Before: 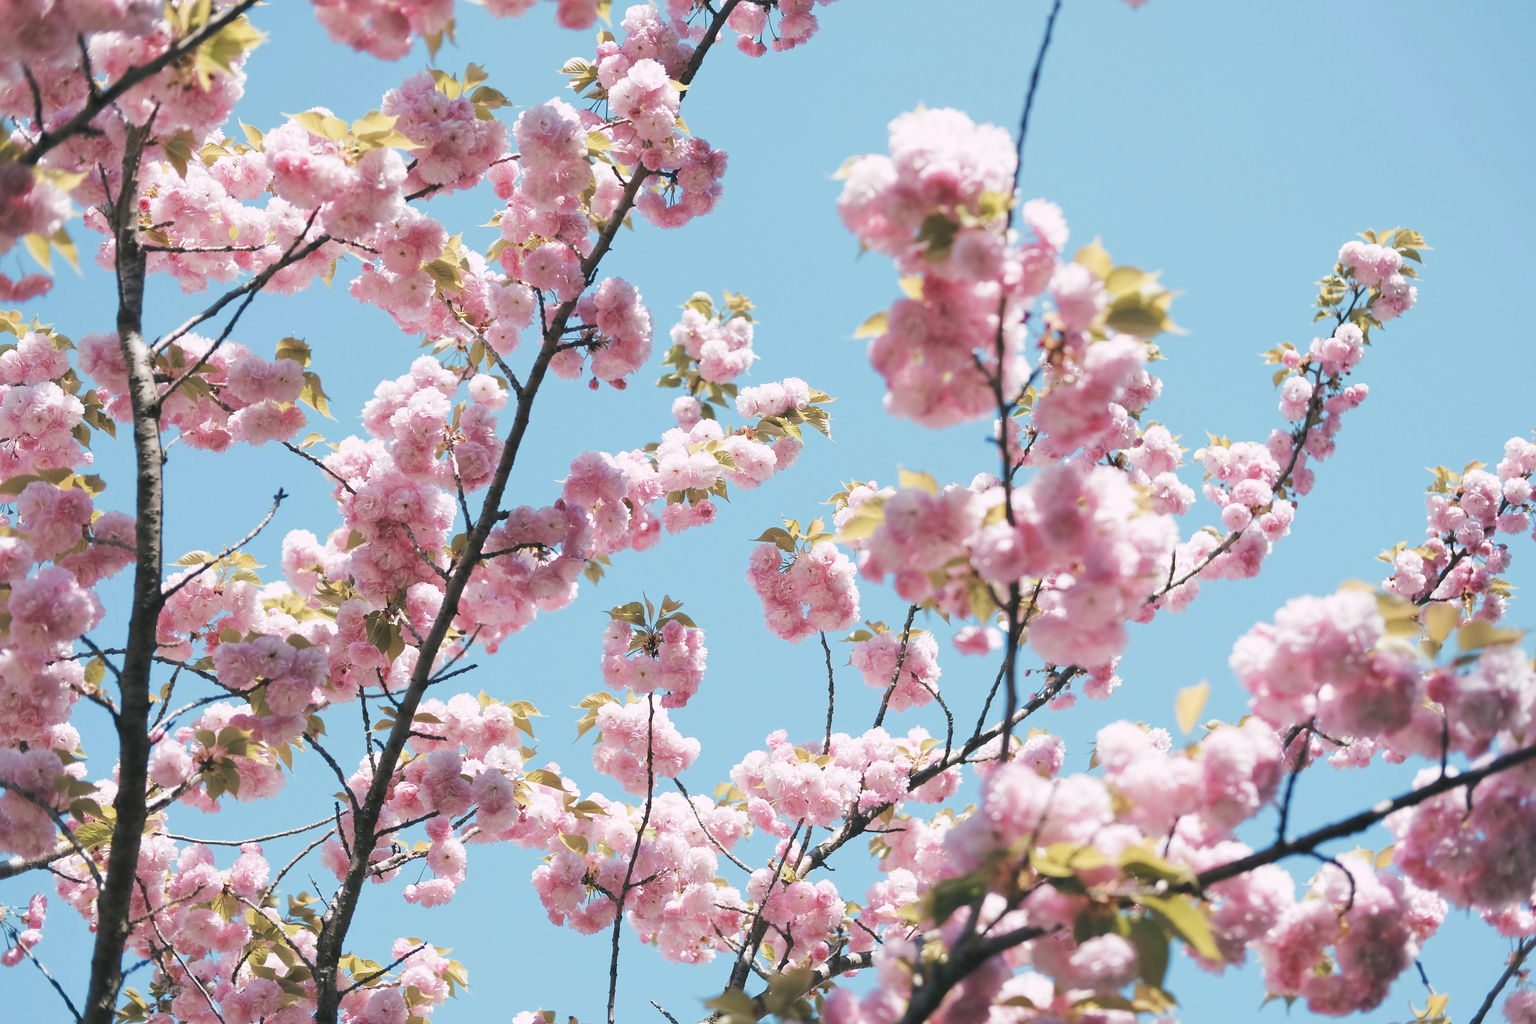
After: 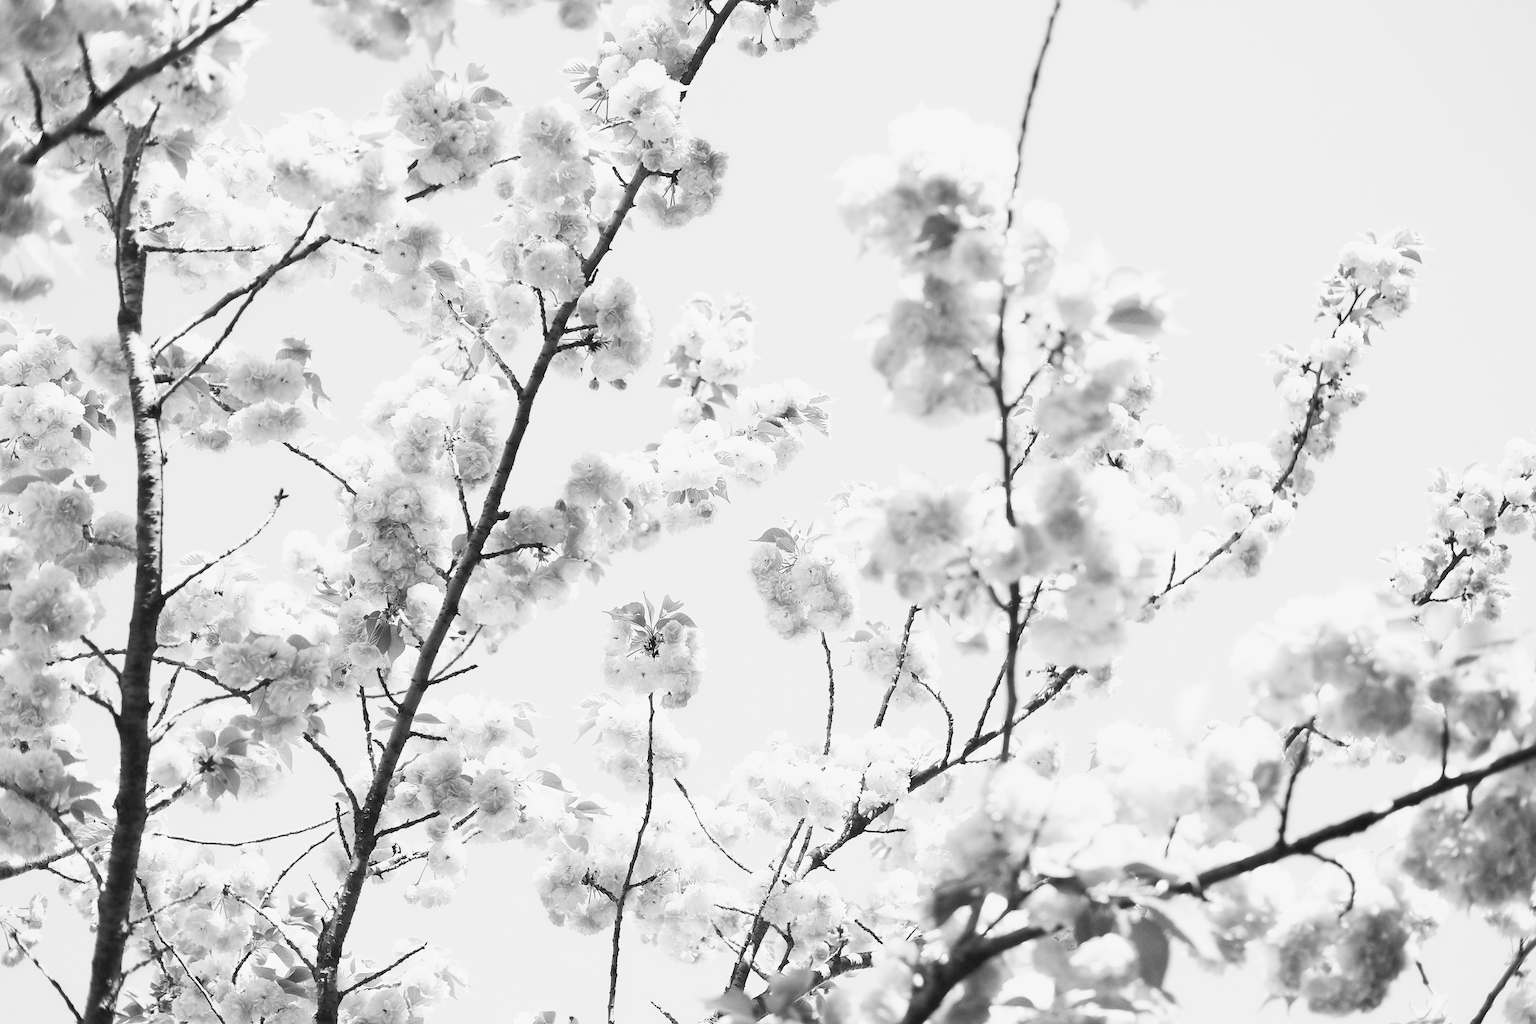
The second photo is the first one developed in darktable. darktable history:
base curve: curves: ch0 [(0, 0) (0.007, 0.004) (0.027, 0.03) (0.046, 0.07) (0.207, 0.54) (0.442, 0.872) (0.673, 0.972) (1, 1)], preserve colors none
monochrome: a -35.87, b 49.73, size 1.7
sharpen: on, module defaults
